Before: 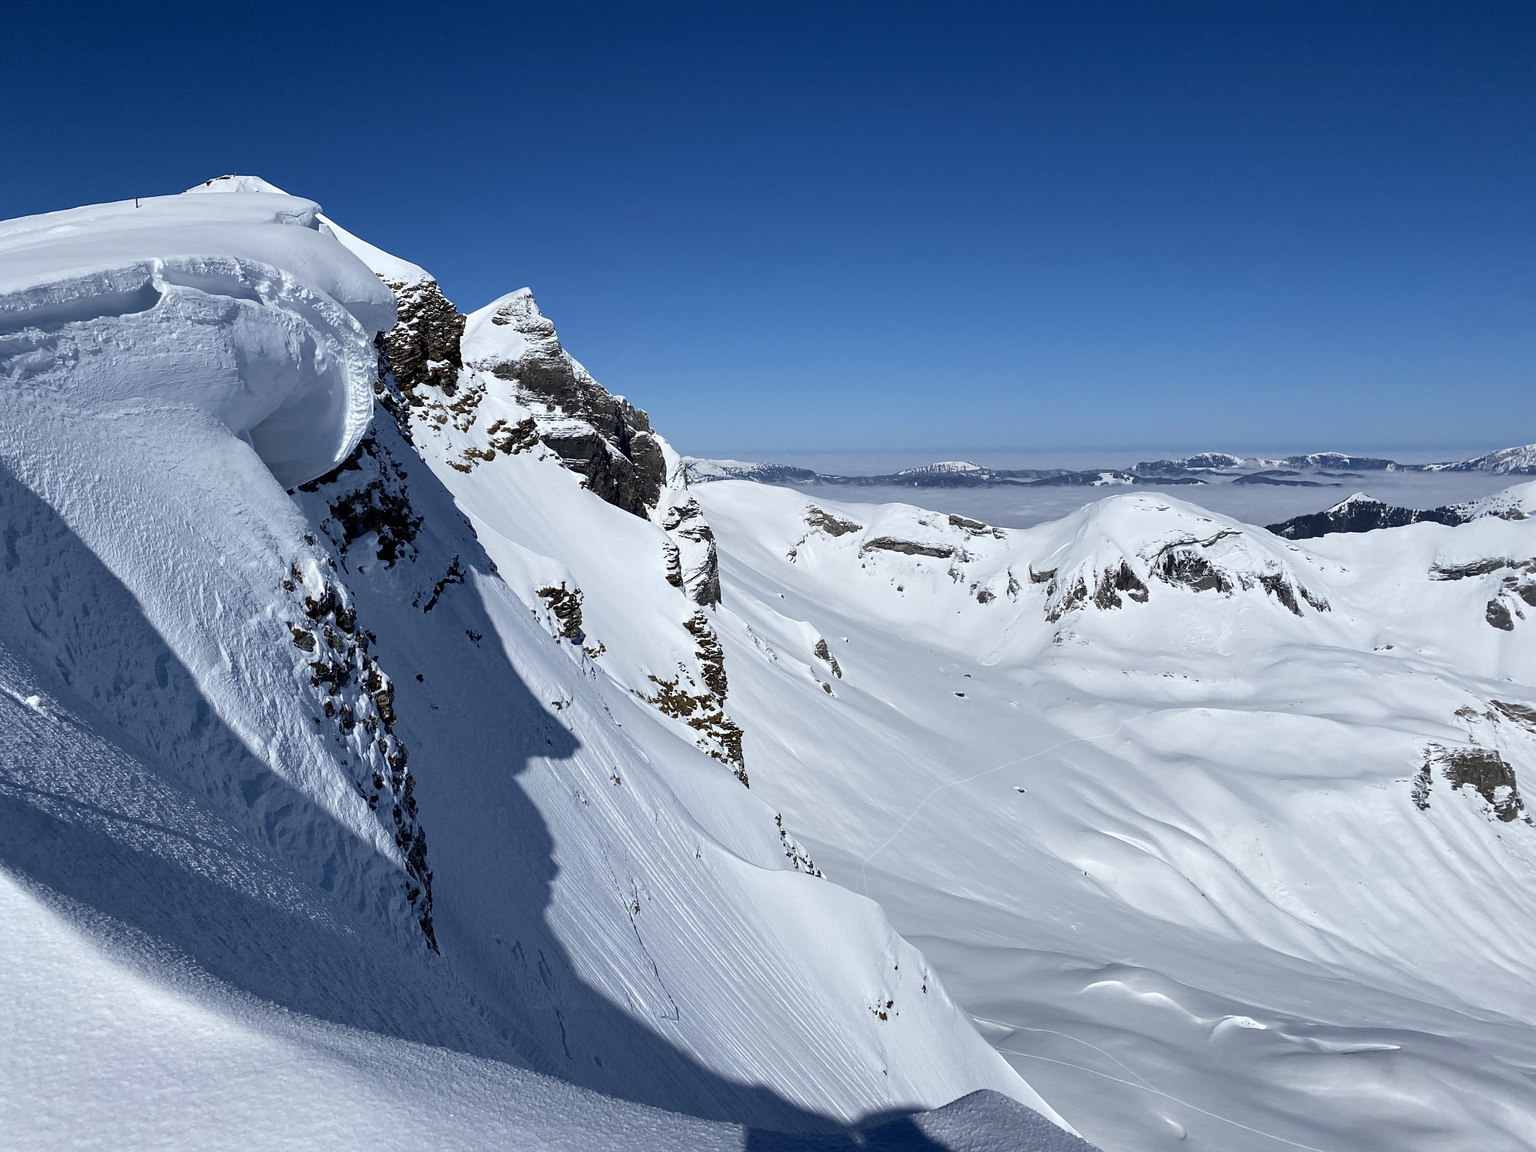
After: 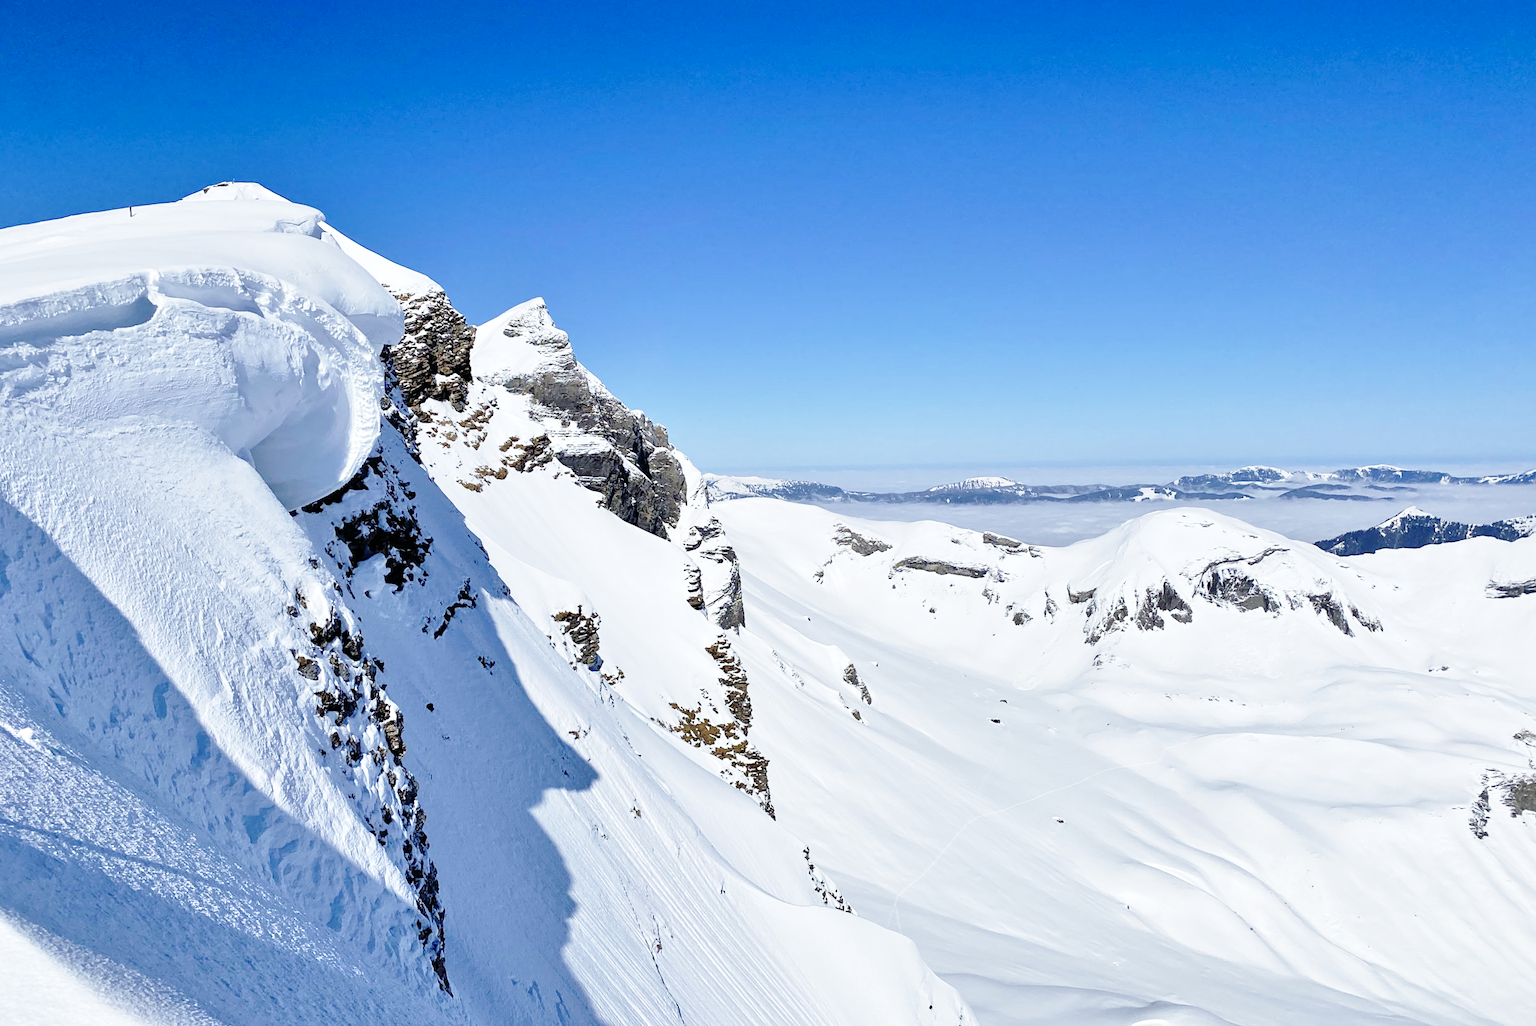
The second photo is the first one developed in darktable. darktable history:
tone equalizer: -7 EV 0.142 EV, -6 EV 0.605 EV, -5 EV 1.15 EV, -4 EV 1.33 EV, -3 EV 1.14 EV, -2 EV 0.6 EV, -1 EV 0.151 EV, mask exposure compensation -0.509 EV
base curve: curves: ch0 [(0, 0) (0.028, 0.03) (0.121, 0.232) (0.46, 0.748) (0.859, 0.968) (1, 1)], preserve colors none
crop and rotate: angle 0.363°, left 0.211%, right 3.419%, bottom 14.14%
